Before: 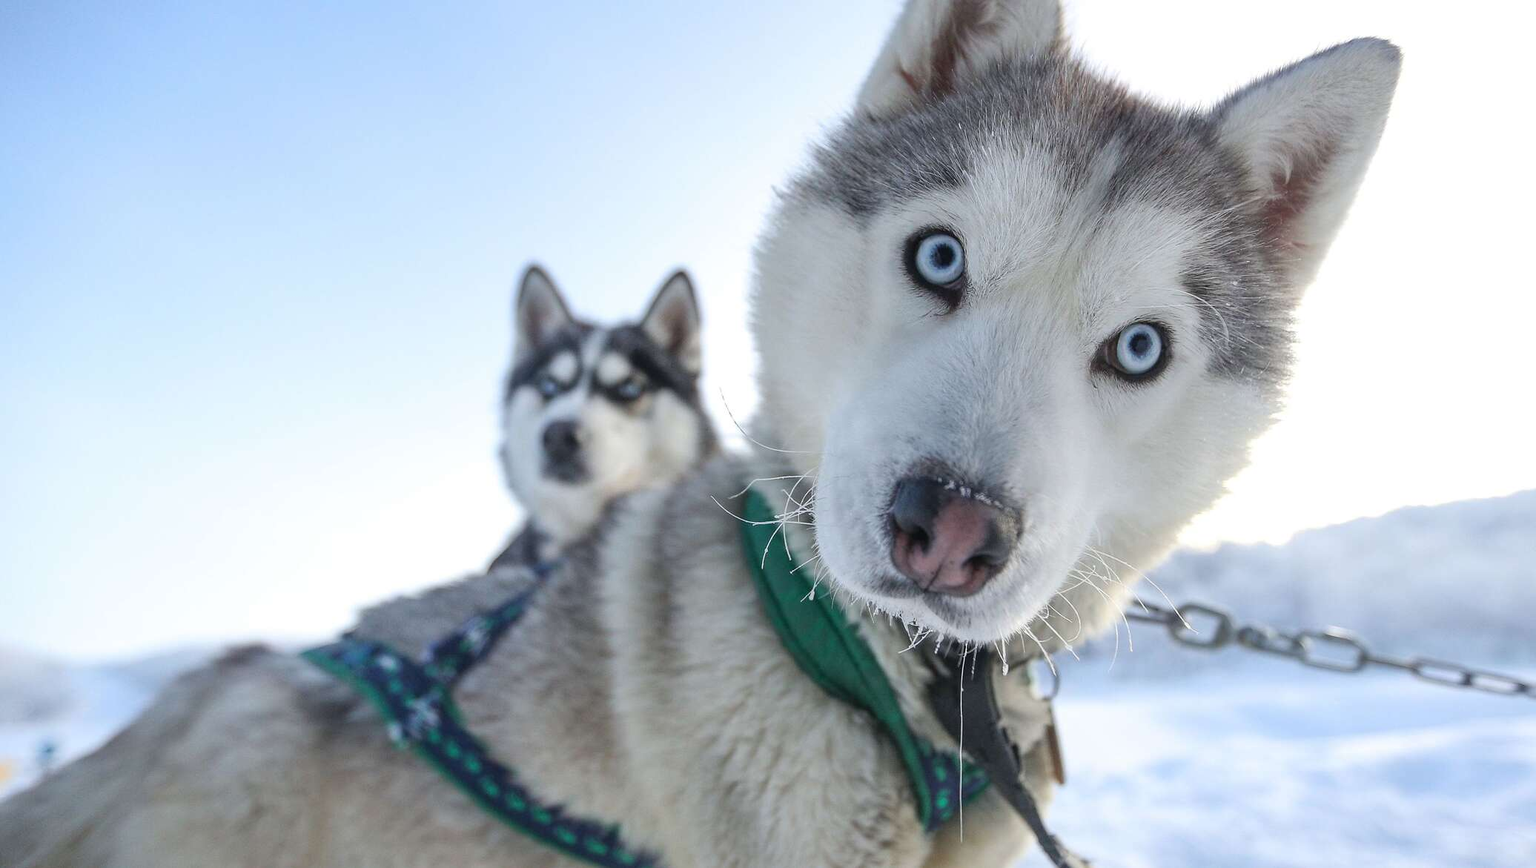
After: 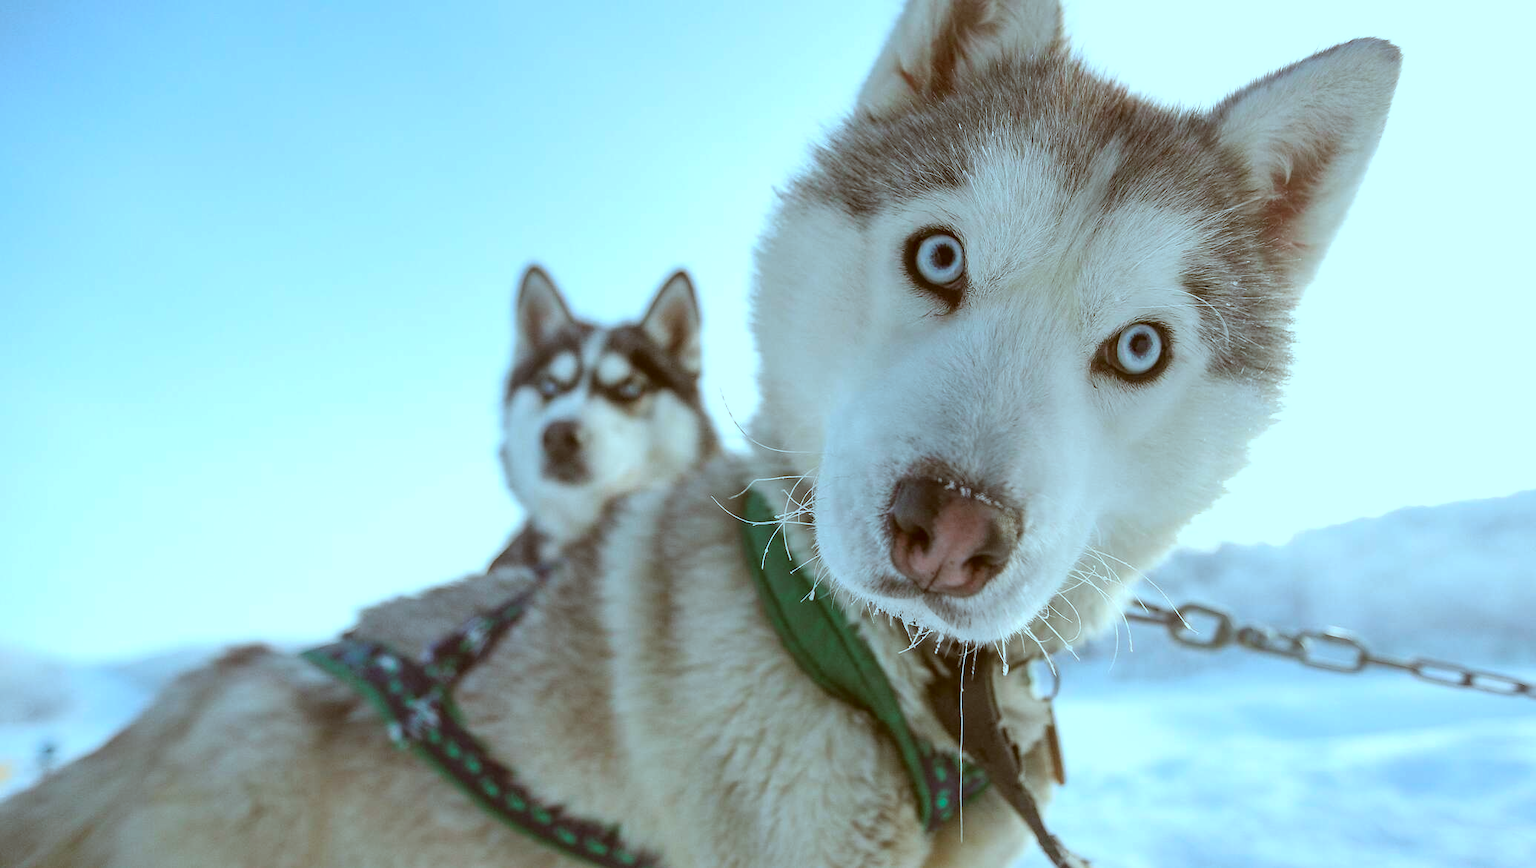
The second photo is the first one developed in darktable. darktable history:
color correction: highlights a* -15.07, highlights b* -16.27, shadows a* 10.61, shadows b* 28.71
